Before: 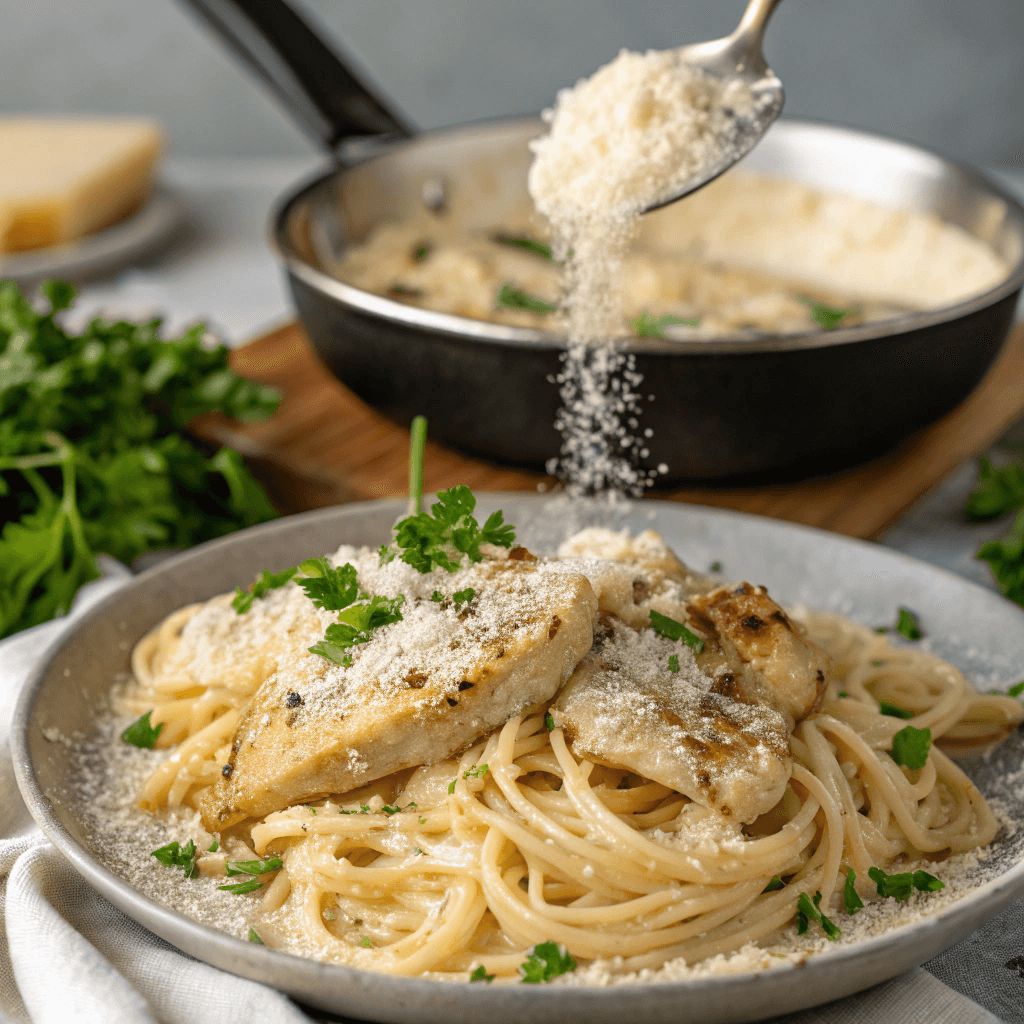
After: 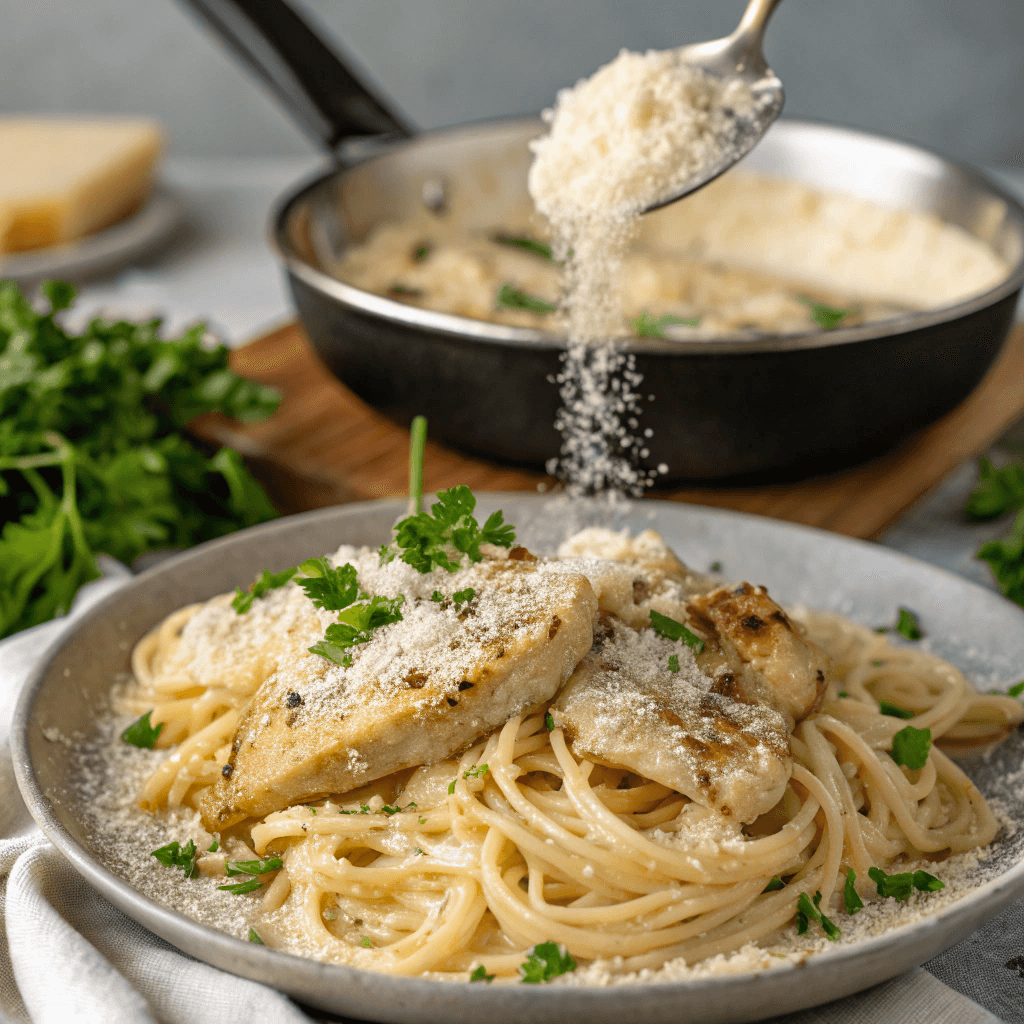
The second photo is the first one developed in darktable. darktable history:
shadows and highlights: radius 132.23, soften with gaussian
